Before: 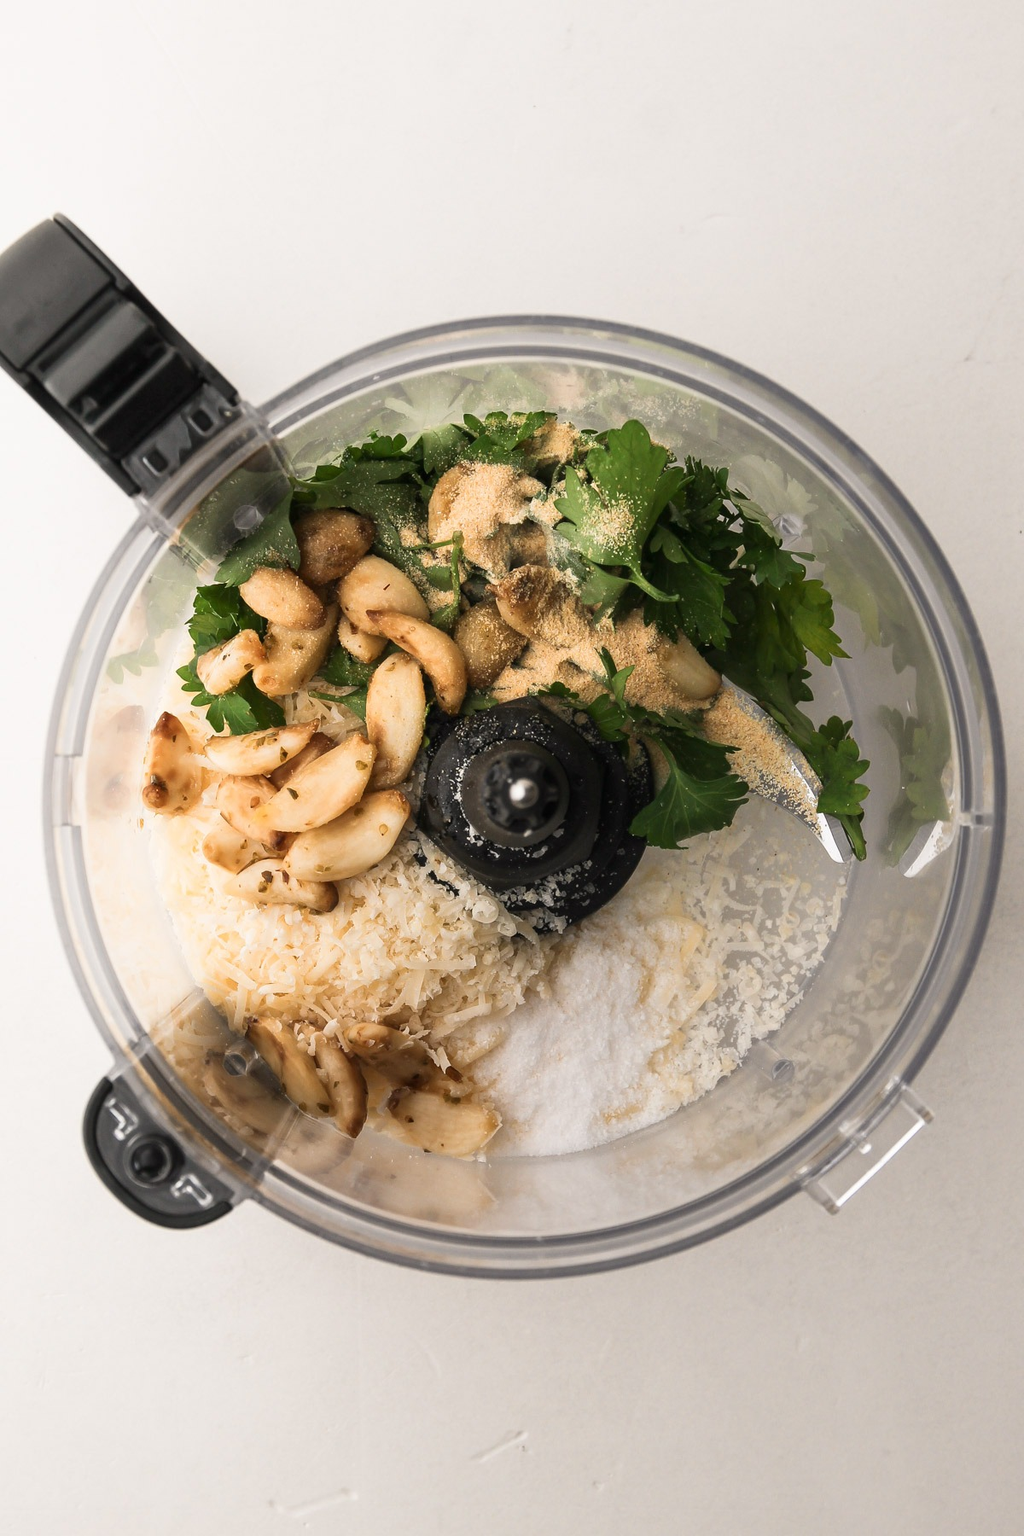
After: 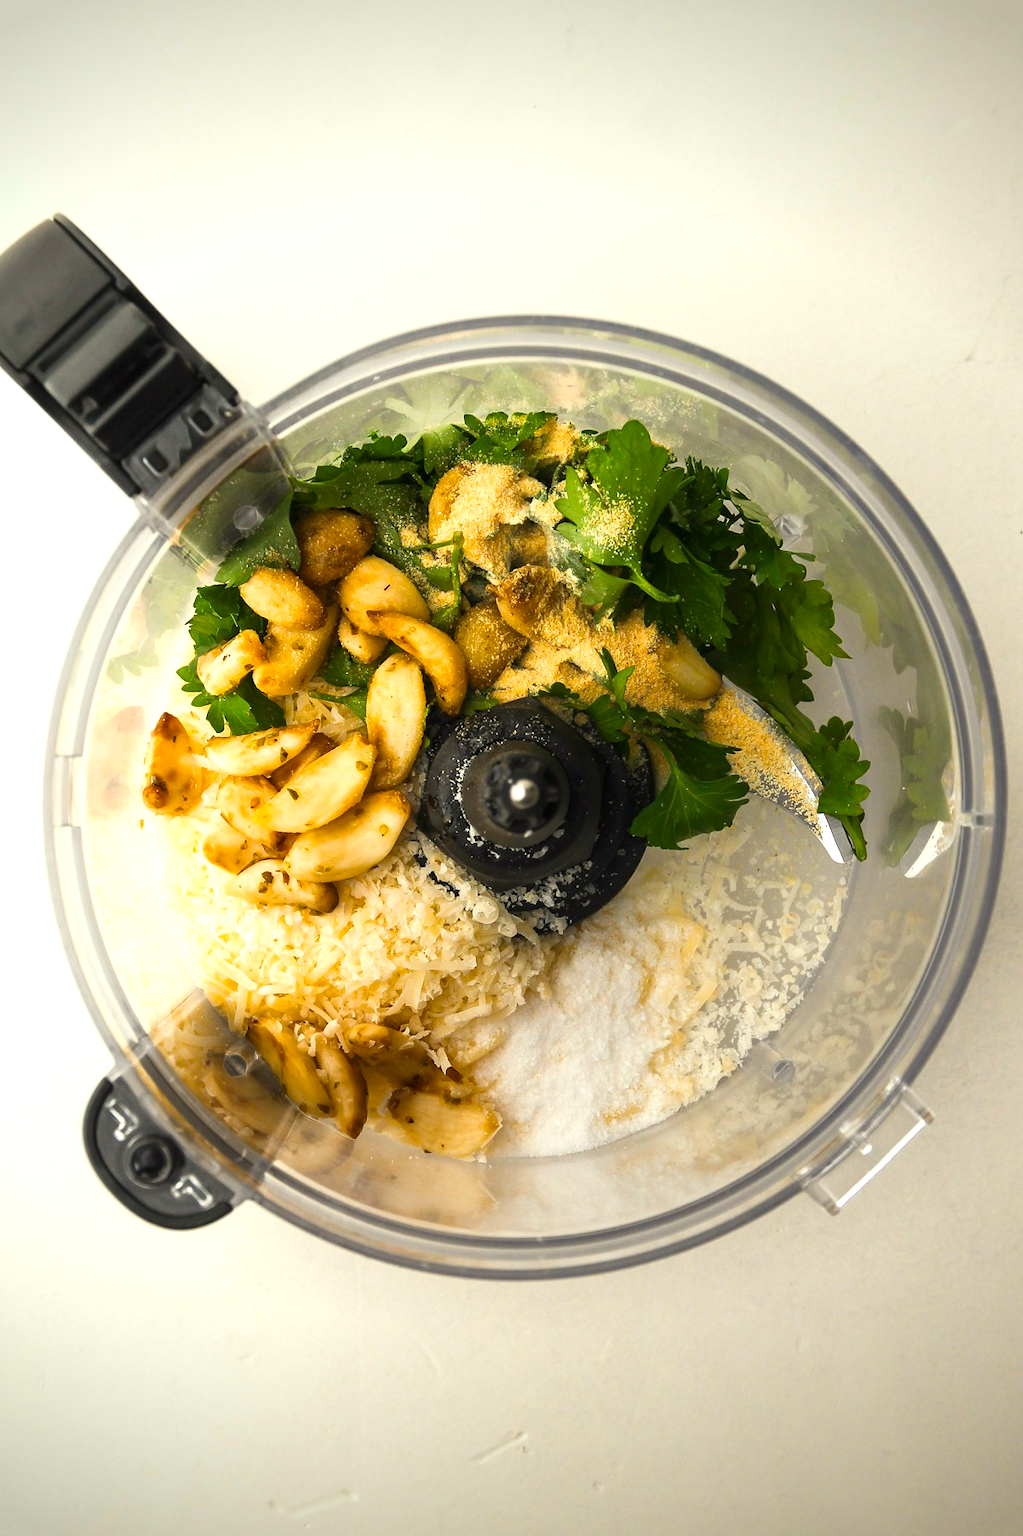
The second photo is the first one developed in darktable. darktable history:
color correction: highlights a* -4.28, highlights b* 6.53
vignetting: fall-off start 88.53%, fall-off radius 44.2%, saturation 0.376, width/height ratio 1.161
color balance rgb: perceptual saturation grading › global saturation 36%, perceptual brilliance grading › global brilliance 10%, global vibrance 20%
